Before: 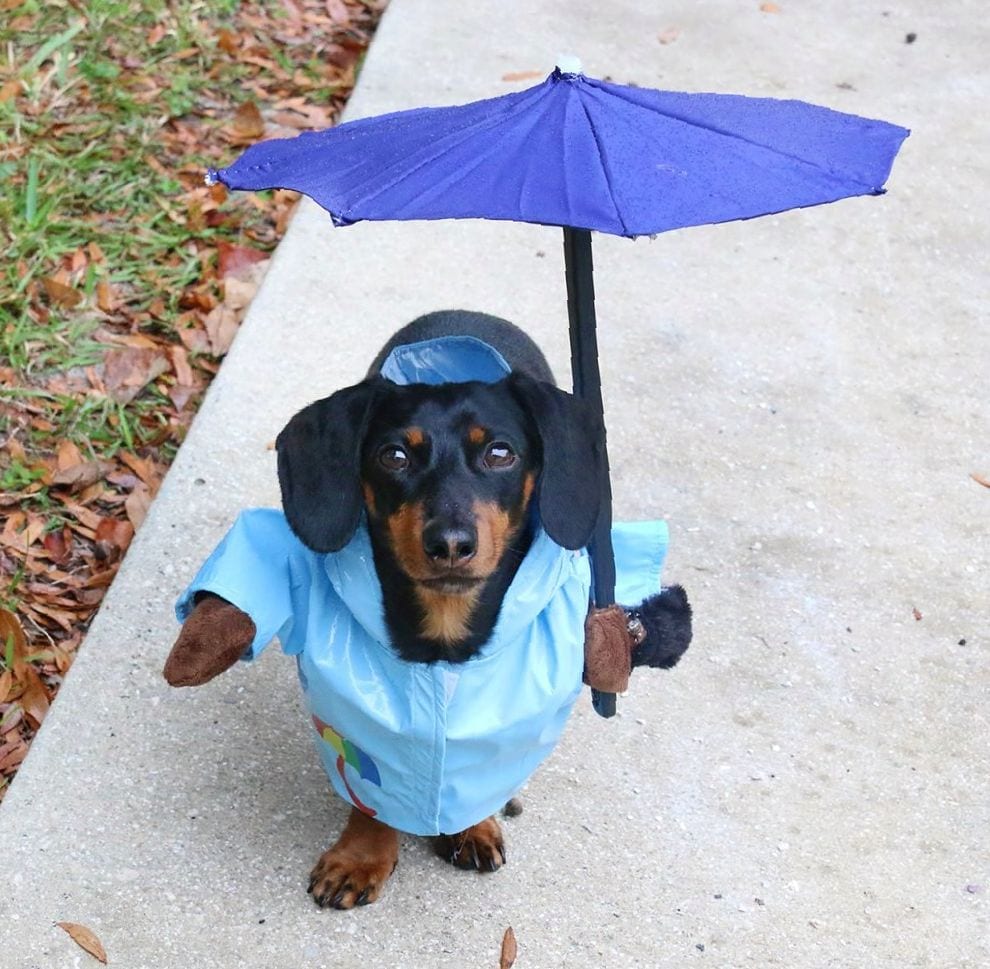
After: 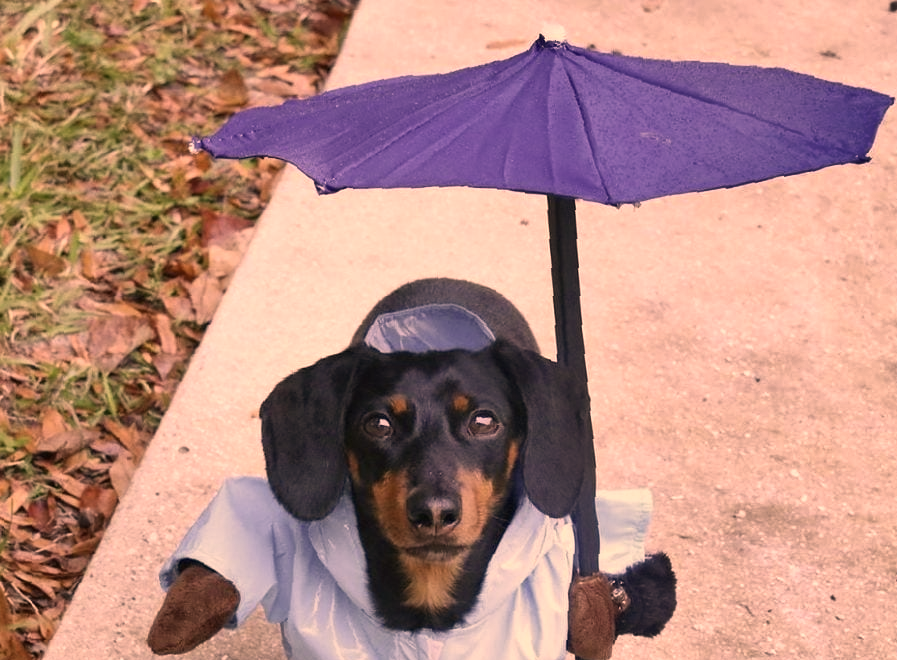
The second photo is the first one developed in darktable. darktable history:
crop: left 1.619%, top 3.359%, right 7.74%, bottom 28.459%
shadows and highlights: radius 107.41, shadows 23.92, highlights -59.11, low approximation 0.01, soften with gaussian
color correction: highlights a* 39.9, highlights b* 39.74, saturation 0.687
